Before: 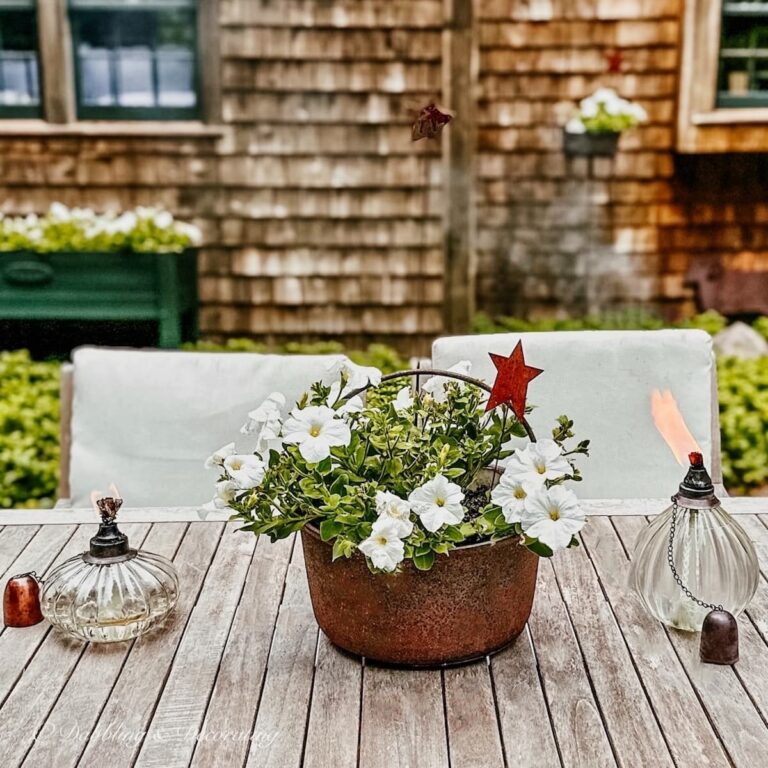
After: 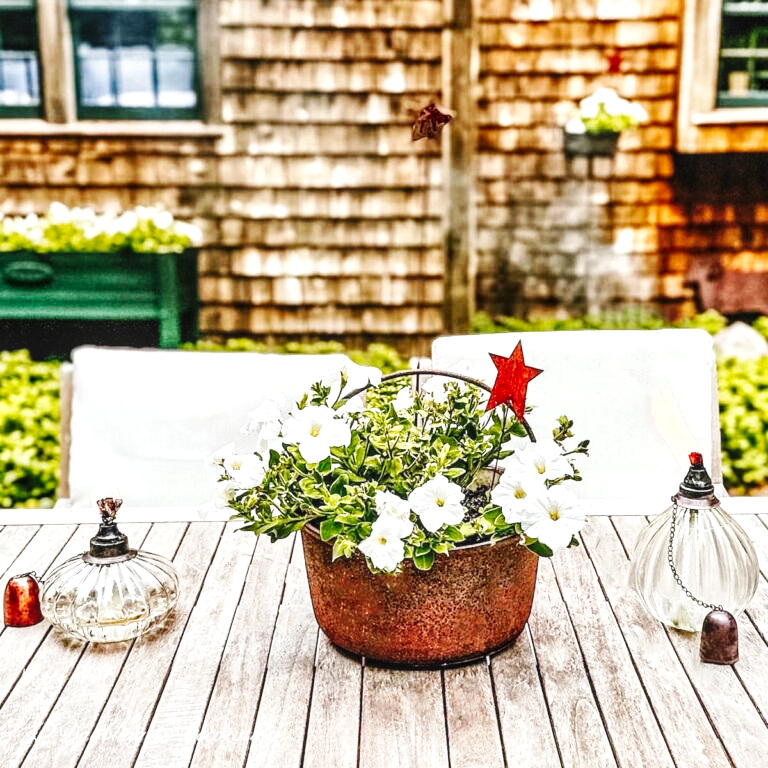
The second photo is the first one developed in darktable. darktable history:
exposure: black level correction -0.002, exposure 0.708 EV, compensate exposure bias true, compensate highlight preservation false
local contrast: detail 130%
base curve: curves: ch0 [(0, 0) (0.032, 0.025) (0.121, 0.166) (0.206, 0.329) (0.605, 0.79) (1, 1)], preserve colors none
